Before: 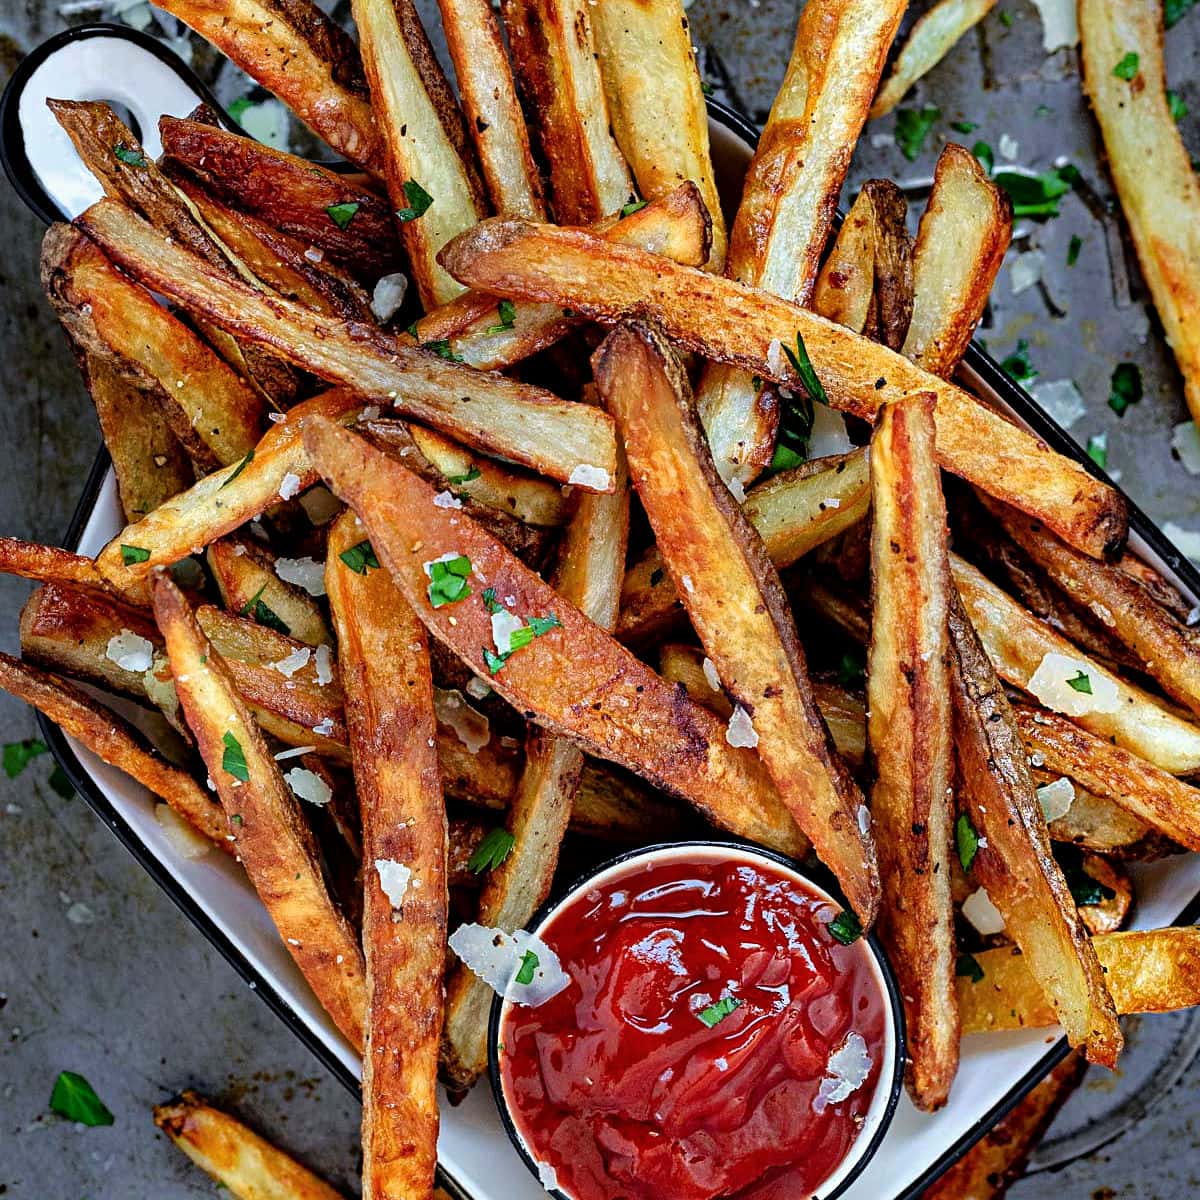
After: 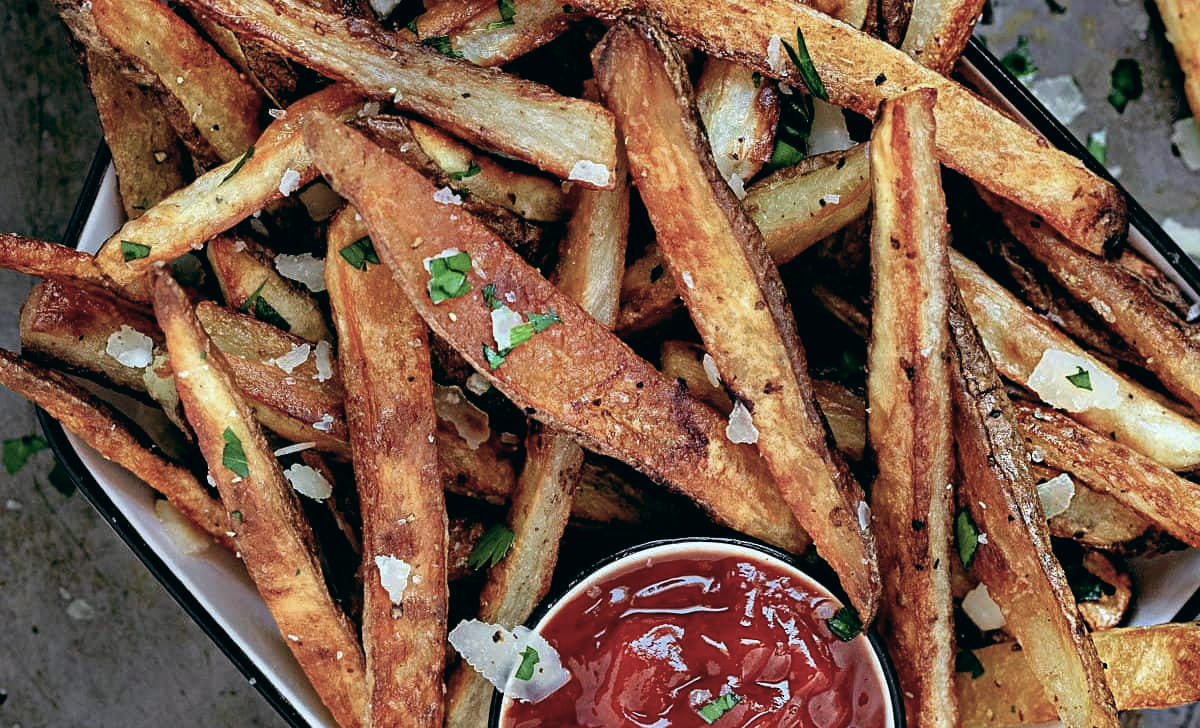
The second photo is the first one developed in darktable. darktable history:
color balance: lift [1, 0.994, 1.002, 1.006], gamma [0.957, 1.081, 1.016, 0.919], gain [0.97, 0.972, 1.01, 1.028], input saturation 91.06%, output saturation 79.8%
crop and rotate: top 25.357%, bottom 13.942%
